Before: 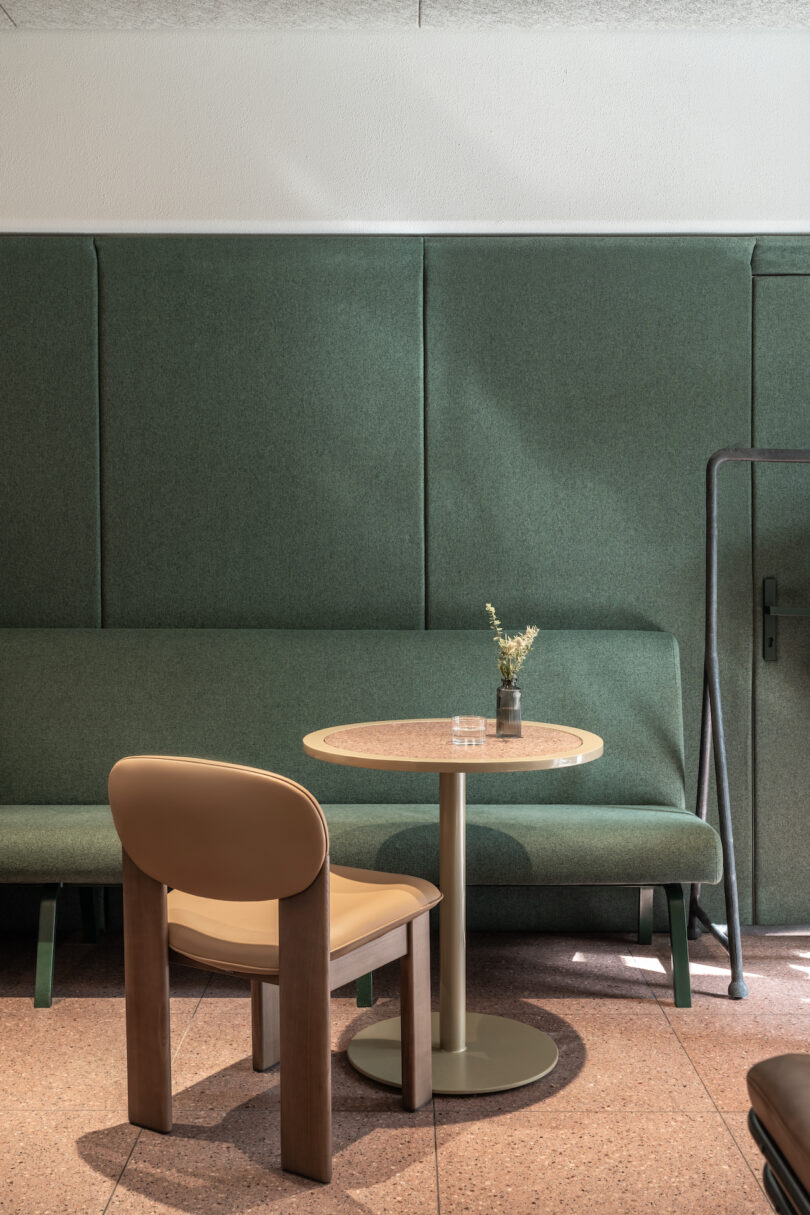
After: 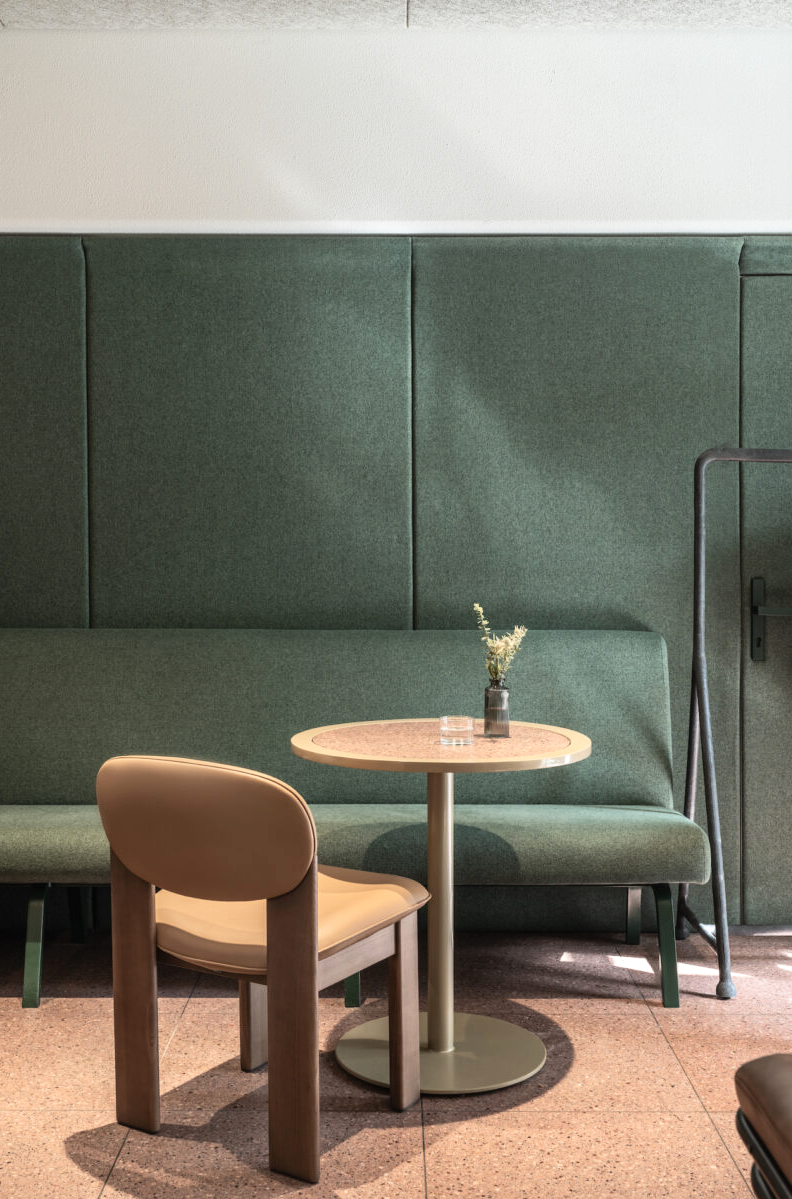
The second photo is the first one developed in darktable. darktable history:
crop and rotate: left 1.541%, right 0.665%, bottom 1.29%
contrast brightness saturation: contrast 0.149, brightness 0.053
exposure: black level correction -0.001, exposure 0.079 EV, compensate exposure bias true, compensate highlight preservation false
